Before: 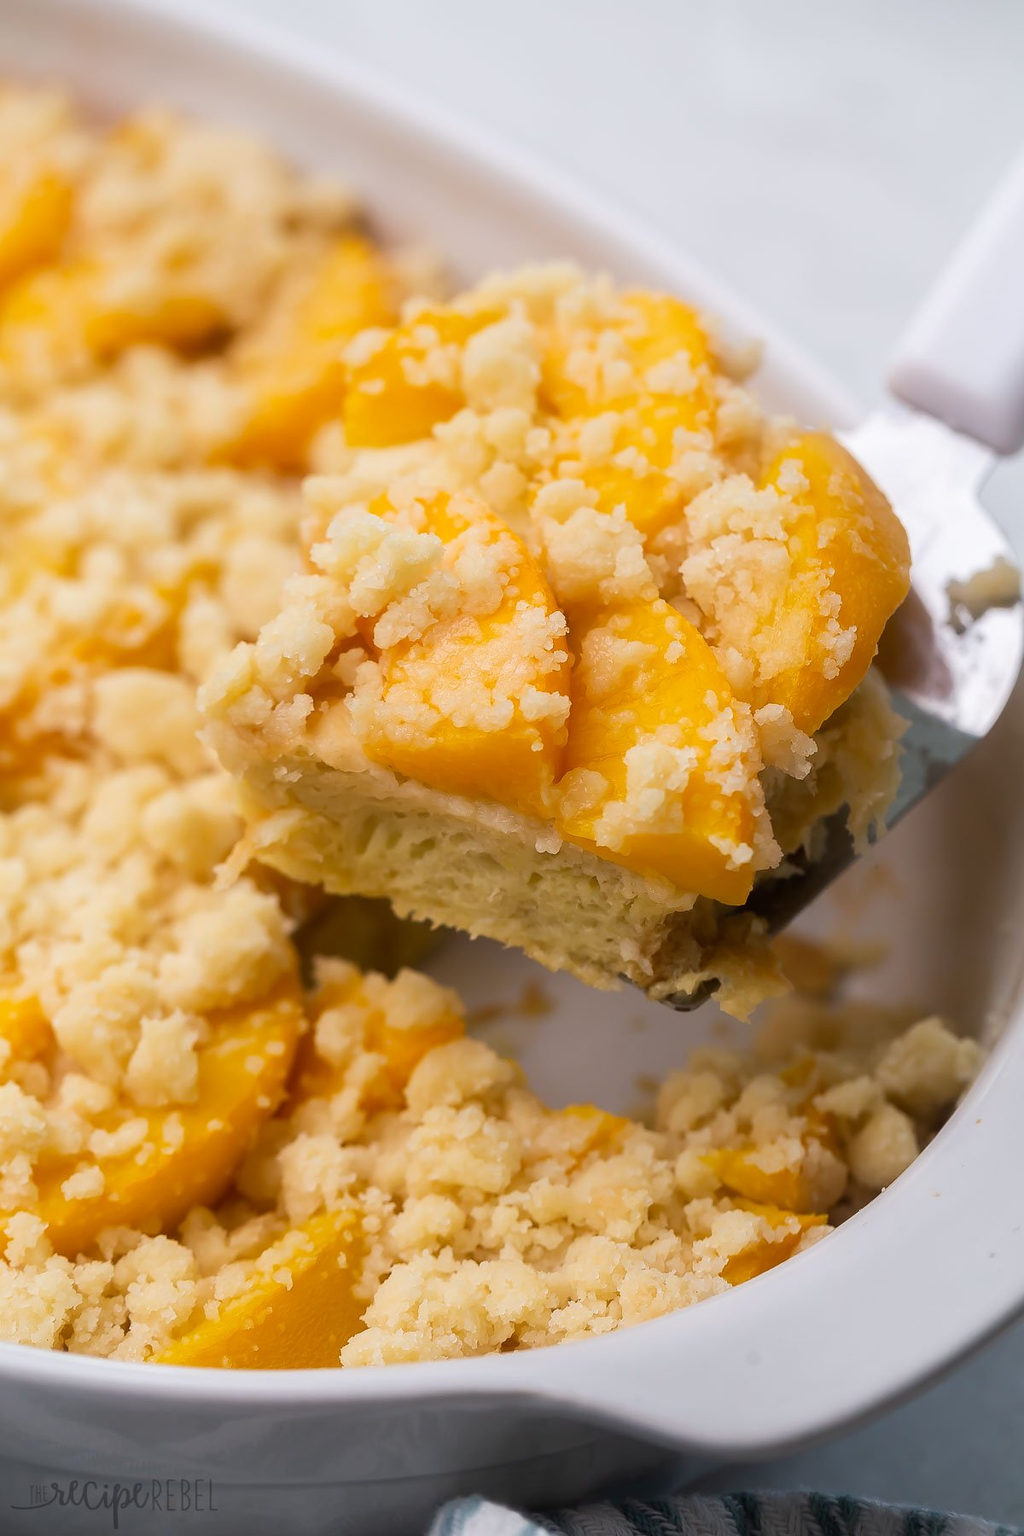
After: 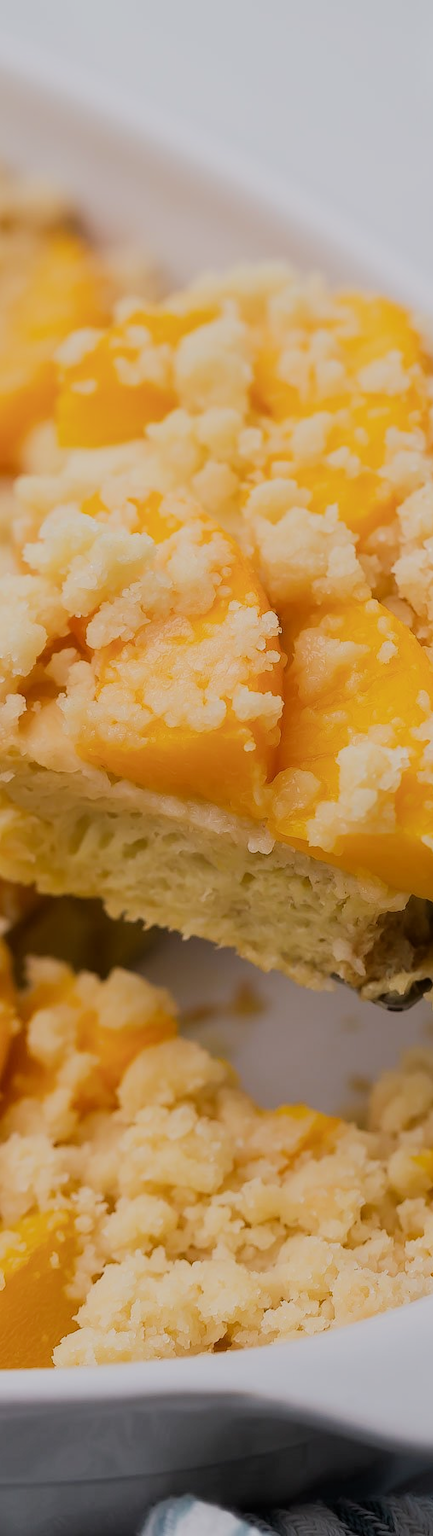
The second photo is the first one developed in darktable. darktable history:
filmic rgb: black relative exposure -7.65 EV, white relative exposure 4.56 EV, threshold 2.98 EV, hardness 3.61, enable highlight reconstruction true
crop: left 28.157%, right 29.431%
